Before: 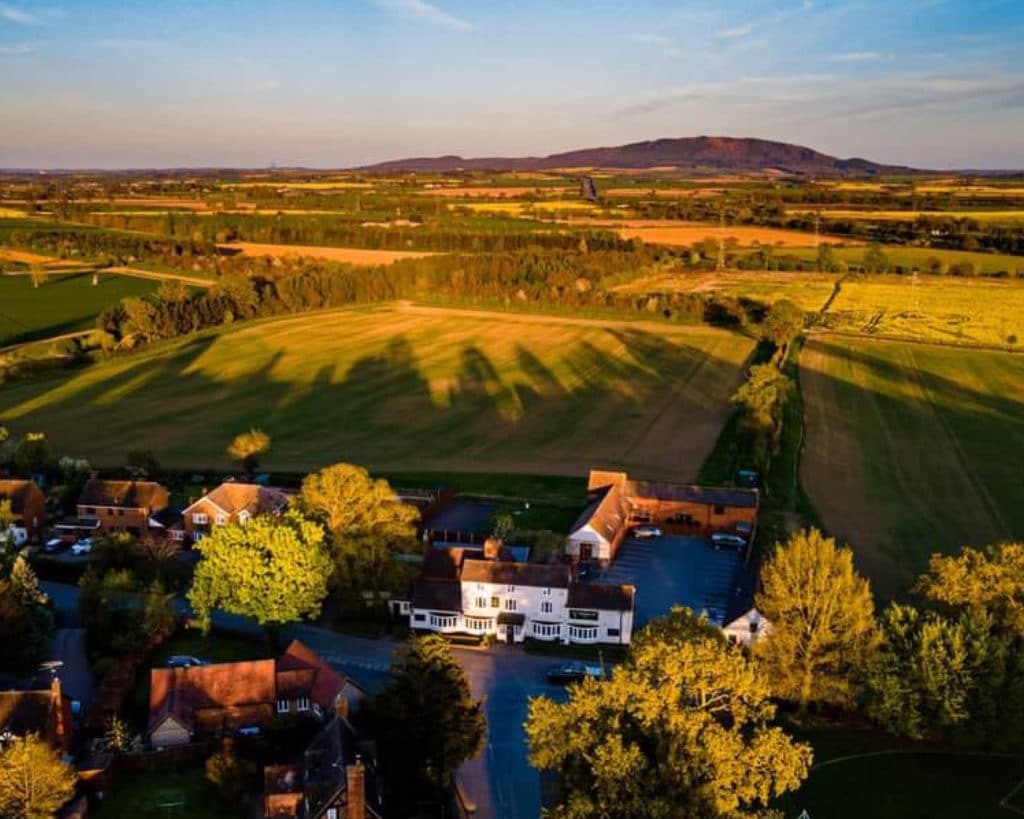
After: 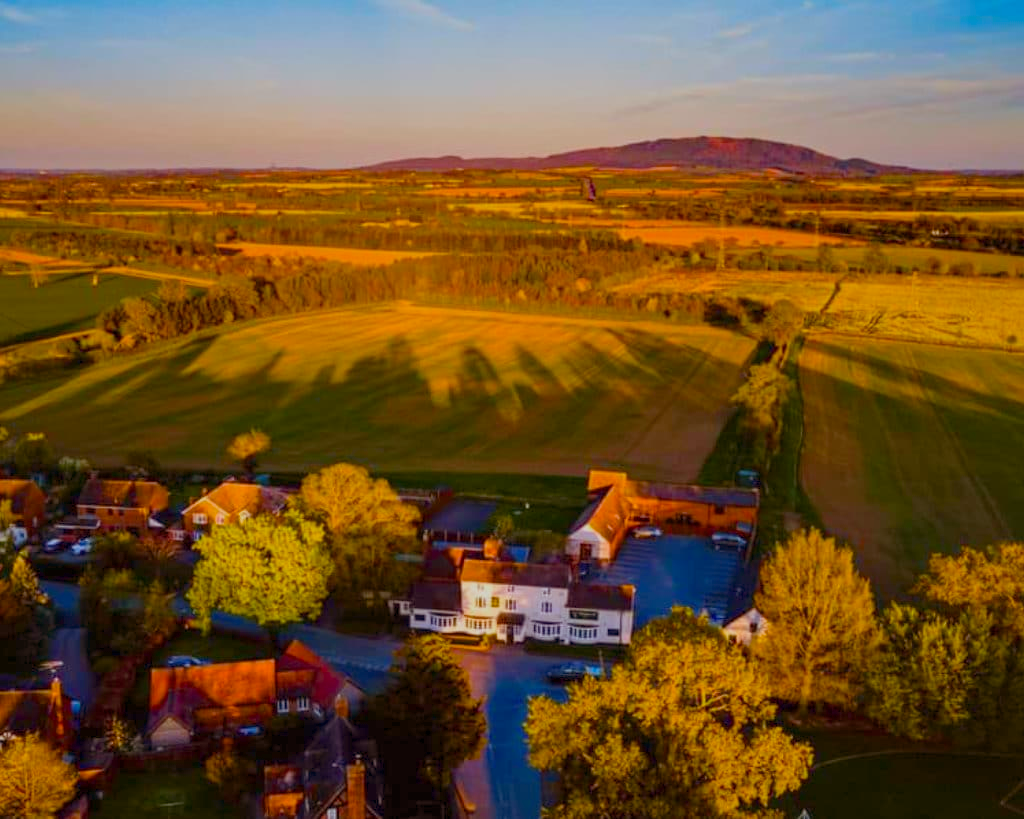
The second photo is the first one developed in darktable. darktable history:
color balance rgb: power › chroma 1.534%, power › hue 28.76°, perceptual saturation grading › global saturation 35.738%, global vibrance 24.125%, contrast -25.183%
